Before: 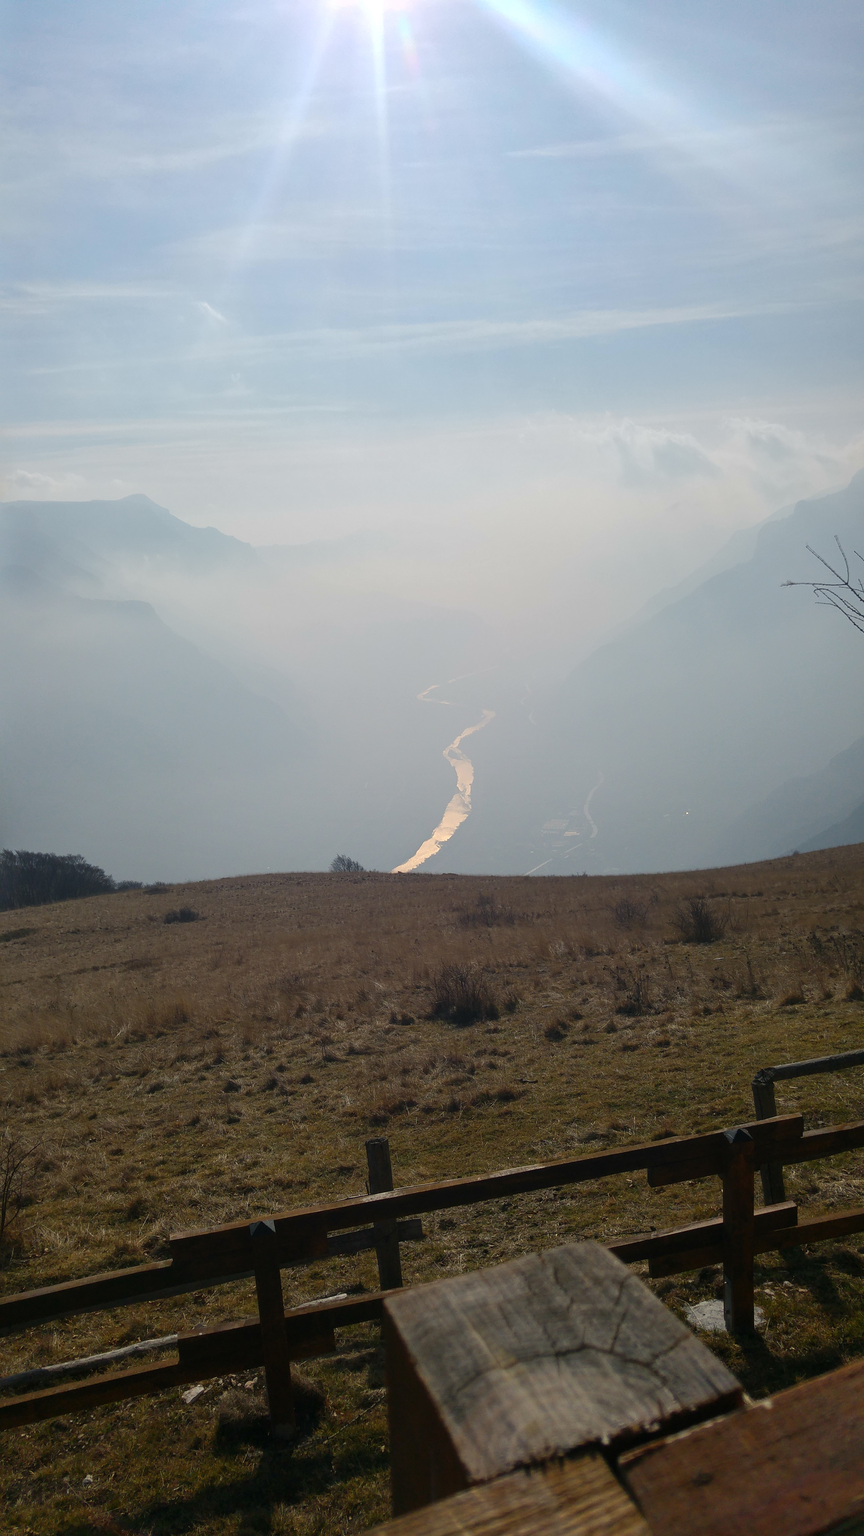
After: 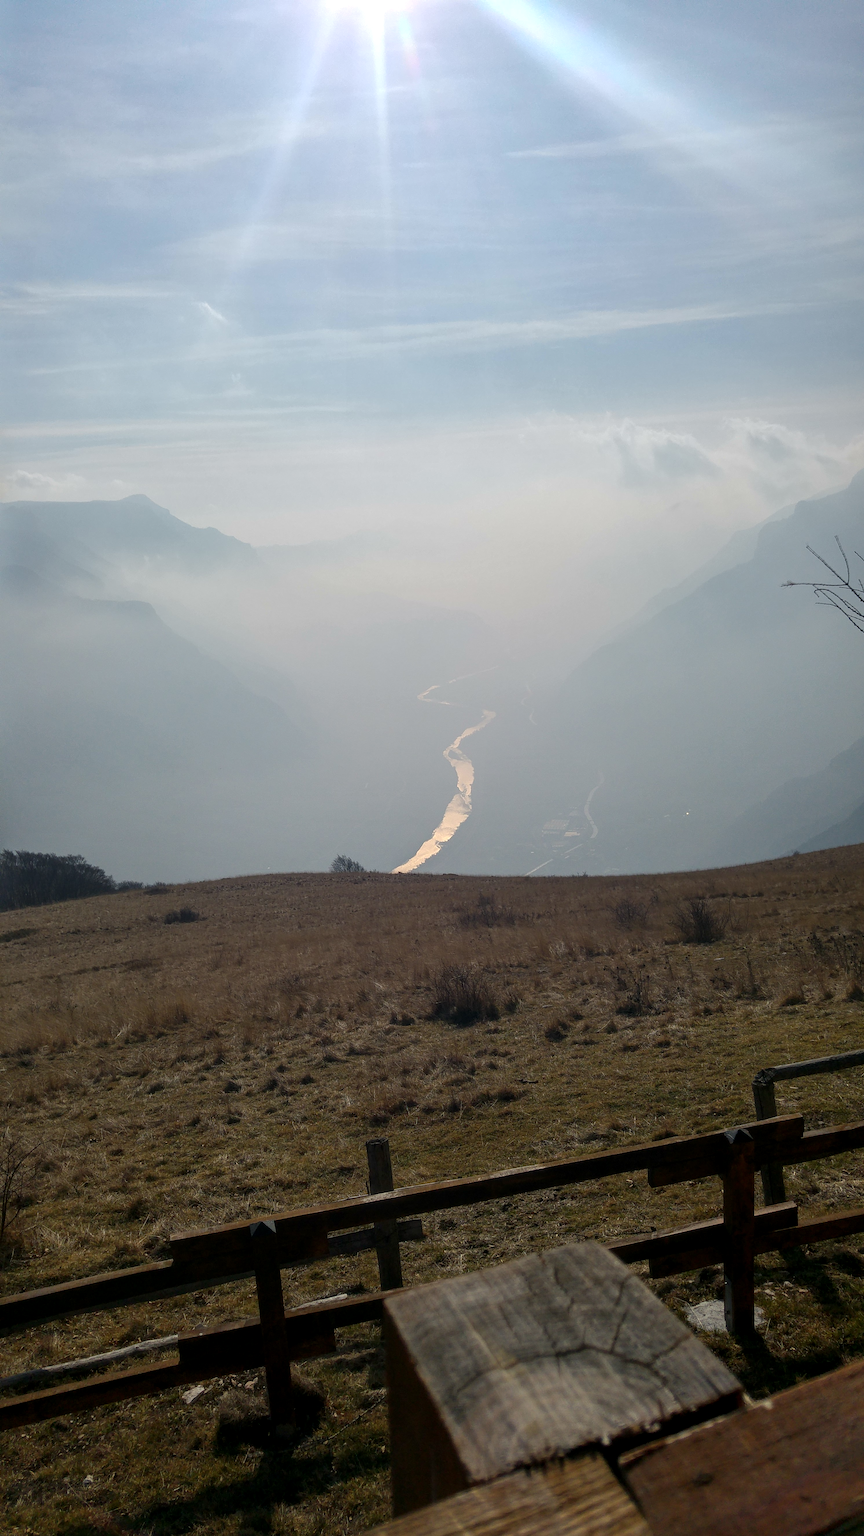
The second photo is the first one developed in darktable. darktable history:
base curve: curves: ch0 [(0, 0) (0.303, 0.277) (1, 1)]
local contrast: on, module defaults
